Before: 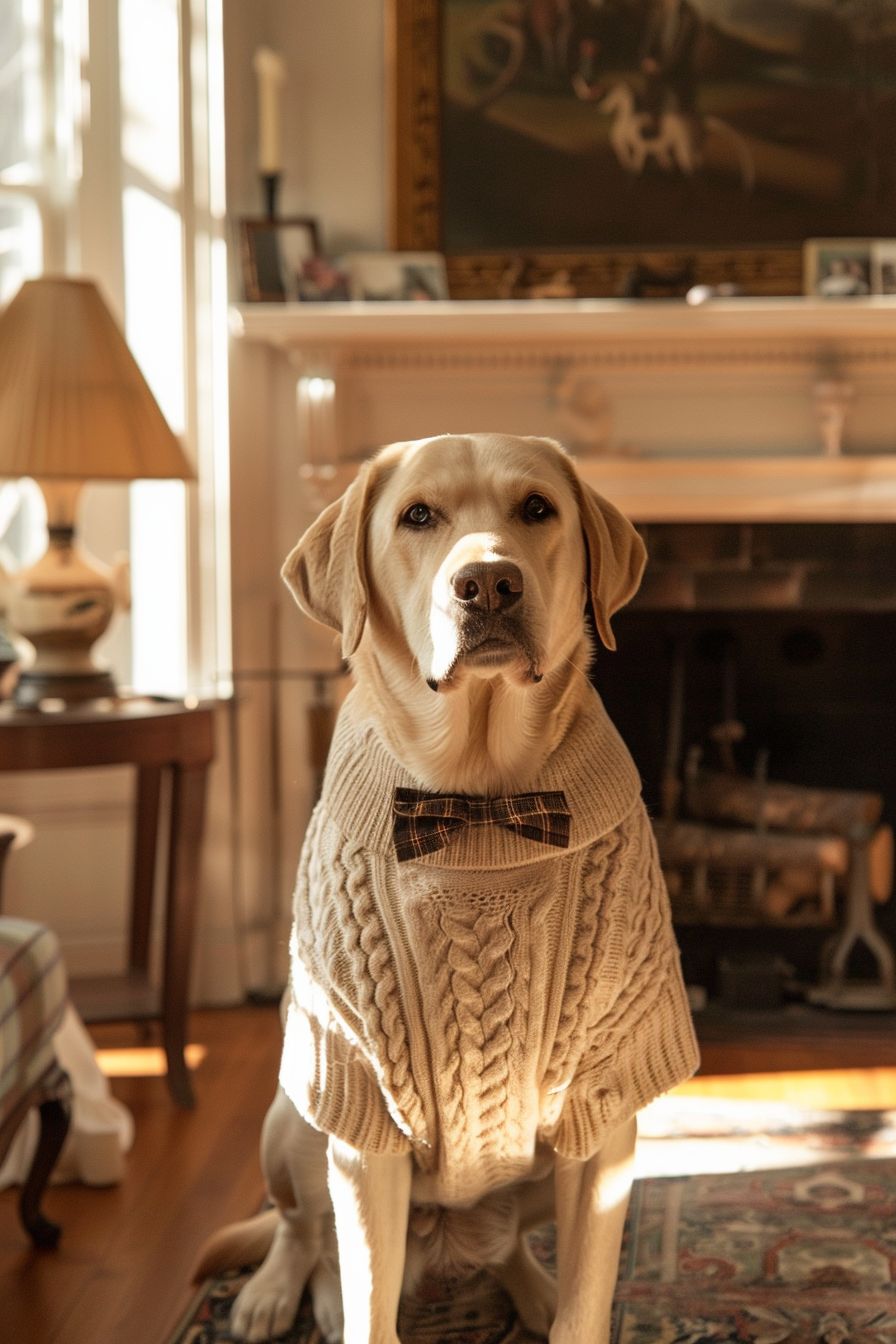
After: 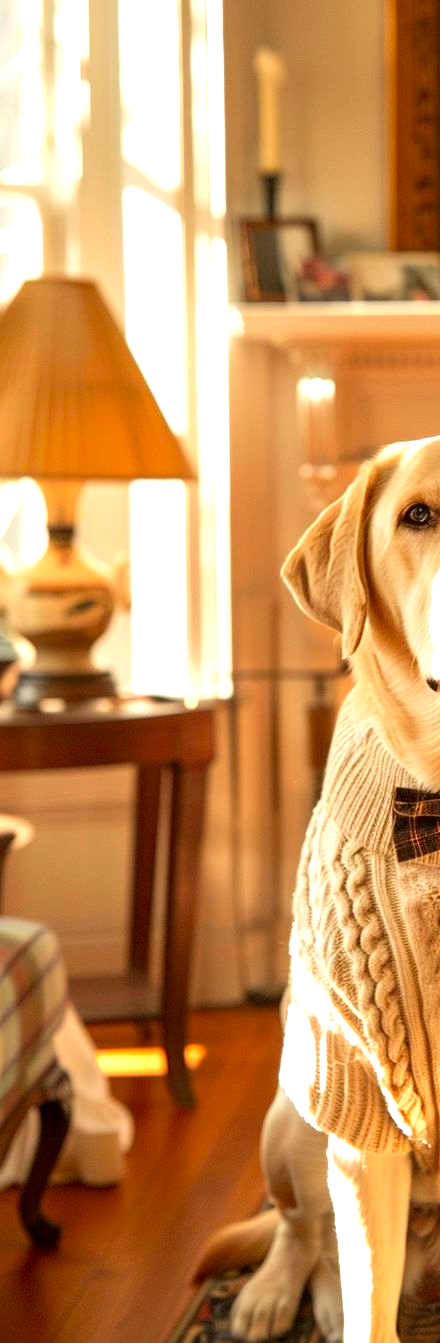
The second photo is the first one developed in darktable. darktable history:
exposure: black level correction 0.001, exposure 0.675 EV, compensate highlight preservation false
crop and rotate: left 0%, top 0%, right 50.845%
contrast brightness saturation: saturation 0.5
